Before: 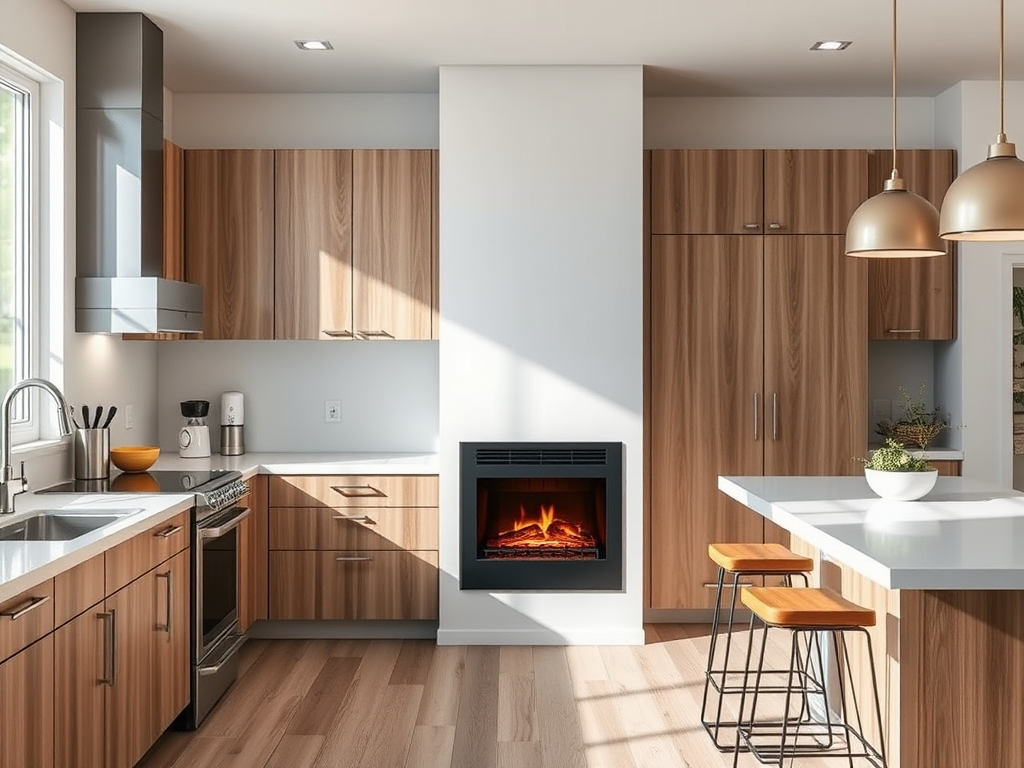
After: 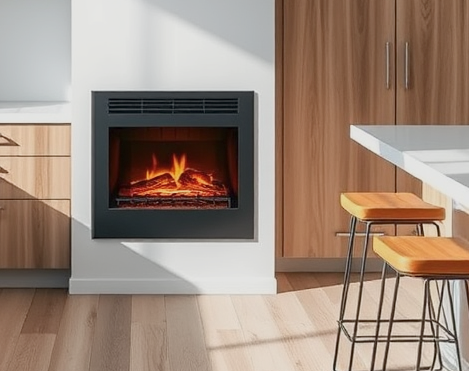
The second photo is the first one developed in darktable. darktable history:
color balance rgb: perceptual saturation grading › global saturation -0.31%, global vibrance -8%, contrast -13%, saturation formula JzAzBz (2021)
crop: left 35.976%, top 45.819%, right 18.162%, bottom 5.807%
